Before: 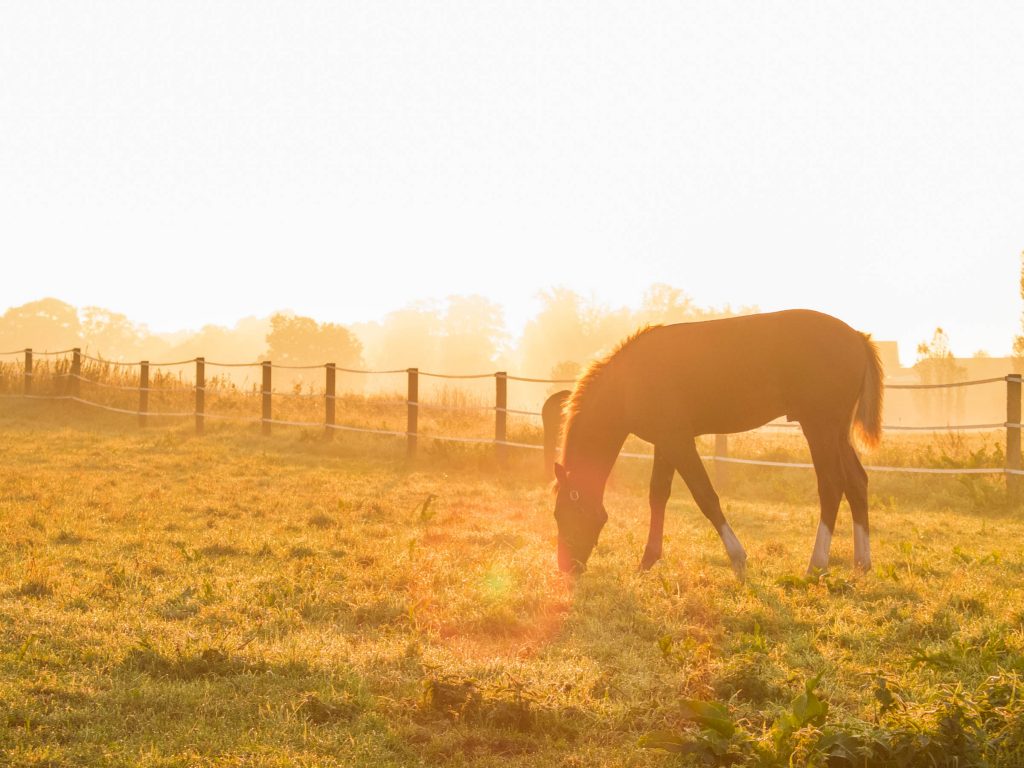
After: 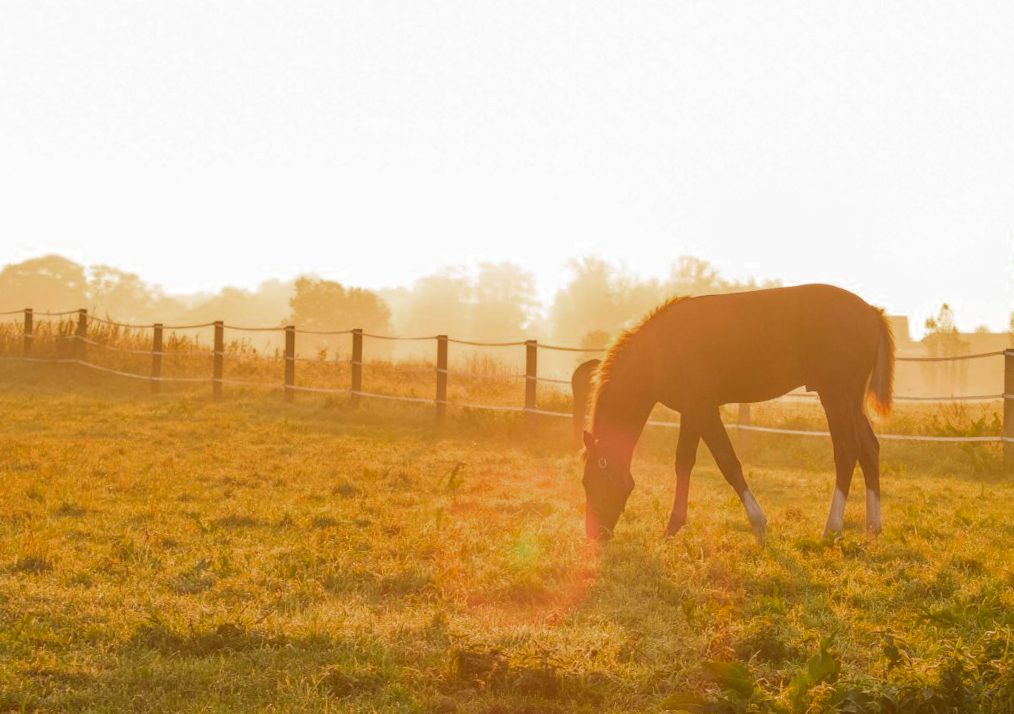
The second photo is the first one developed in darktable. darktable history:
exposure: compensate highlight preservation false
rotate and perspective: rotation 0.679°, lens shift (horizontal) 0.136, crop left 0.009, crop right 0.991, crop top 0.078, crop bottom 0.95
color zones: curves: ch0 [(0.203, 0.433) (0.607, 0.517) (0.697, 0.696) (0.705, 0.897)]
